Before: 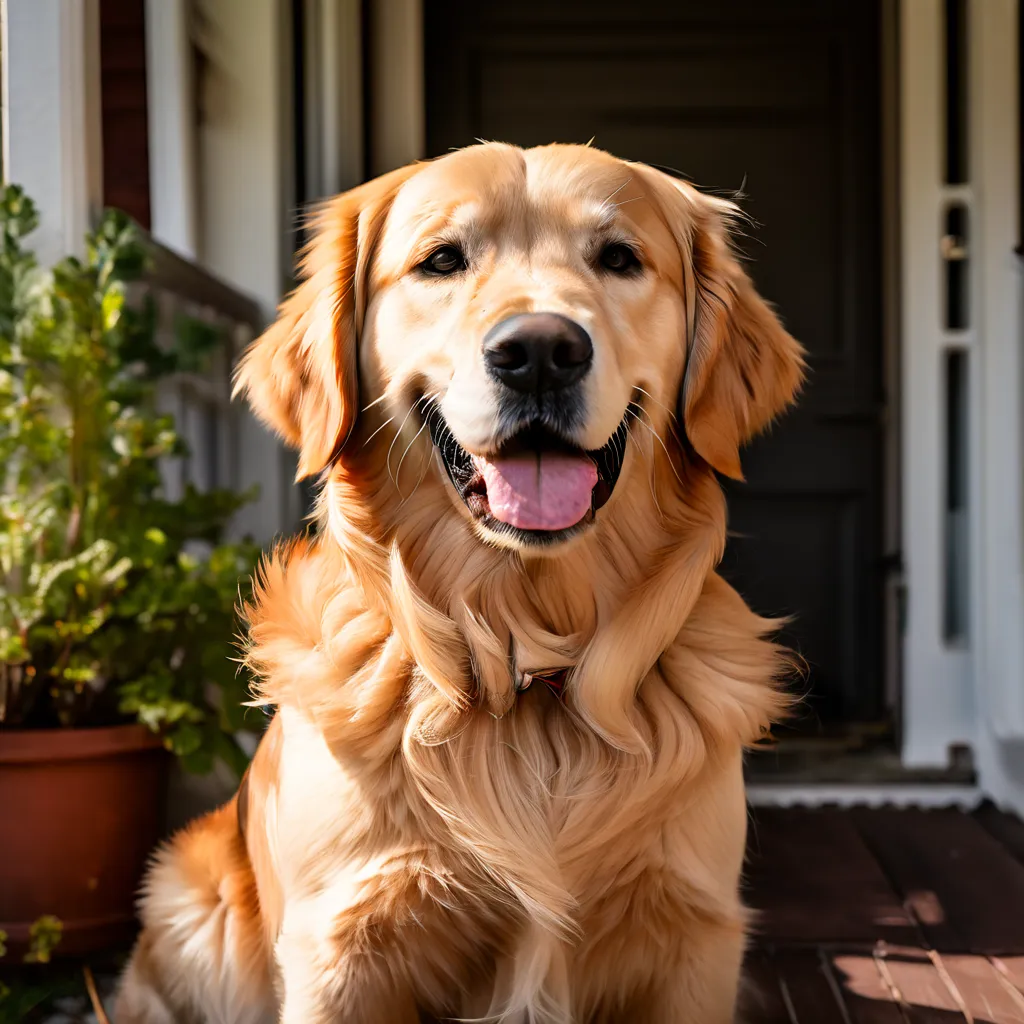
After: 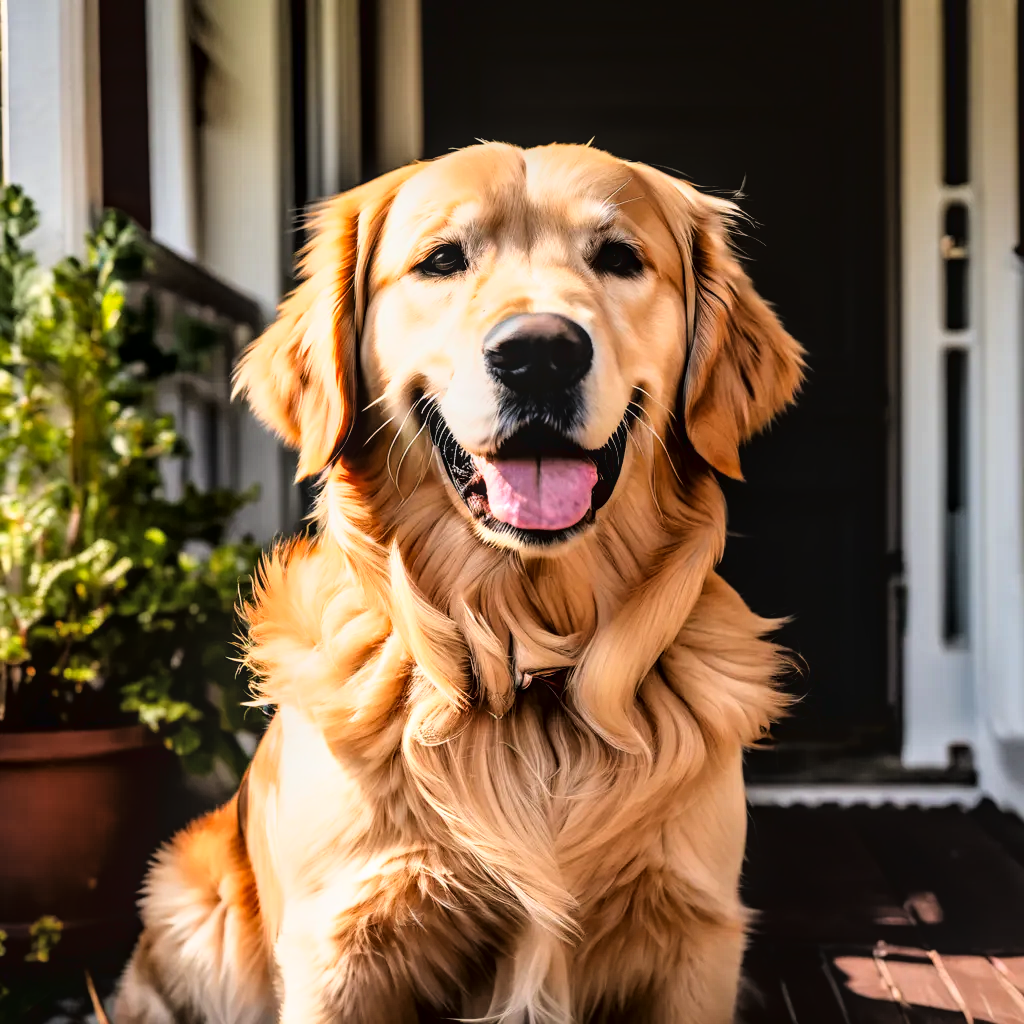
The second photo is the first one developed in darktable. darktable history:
tone curve: curves: ch0 [(0, 0.016) (0.11, 0.039) (0.259, 0.235) (0.383, 0.437) (0.499, 0.597) (0.733, 0.867) (0.843, 0.948) (1, 1)], color space Lab, linked channels, preserve colors none
local contrast: on, module defaults
